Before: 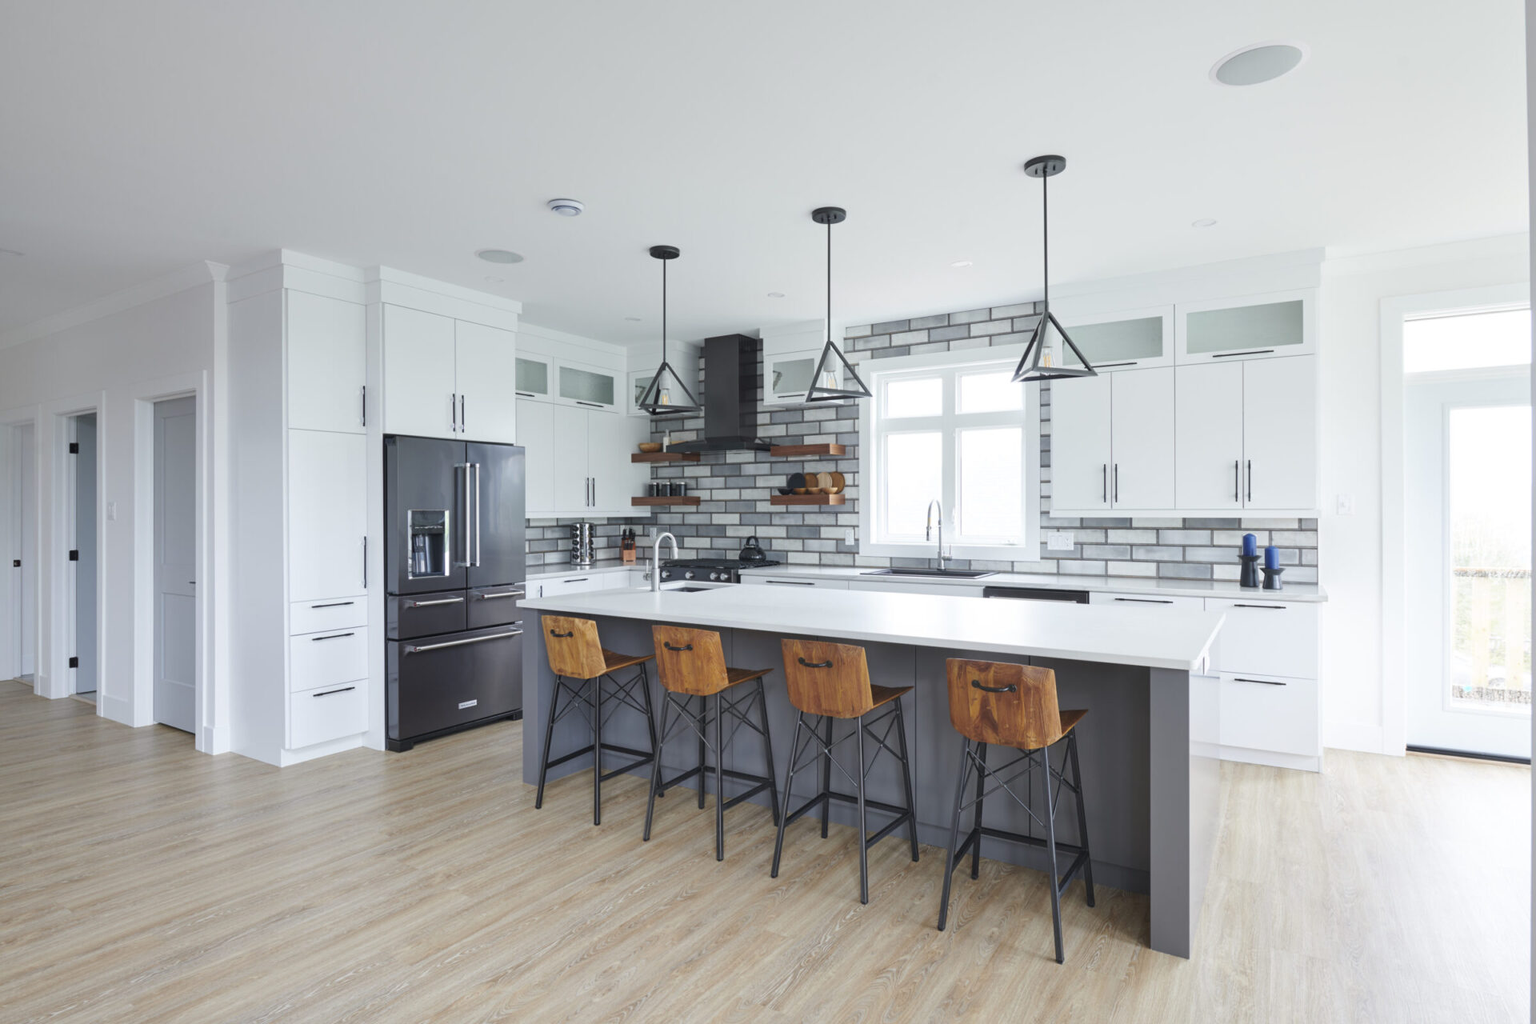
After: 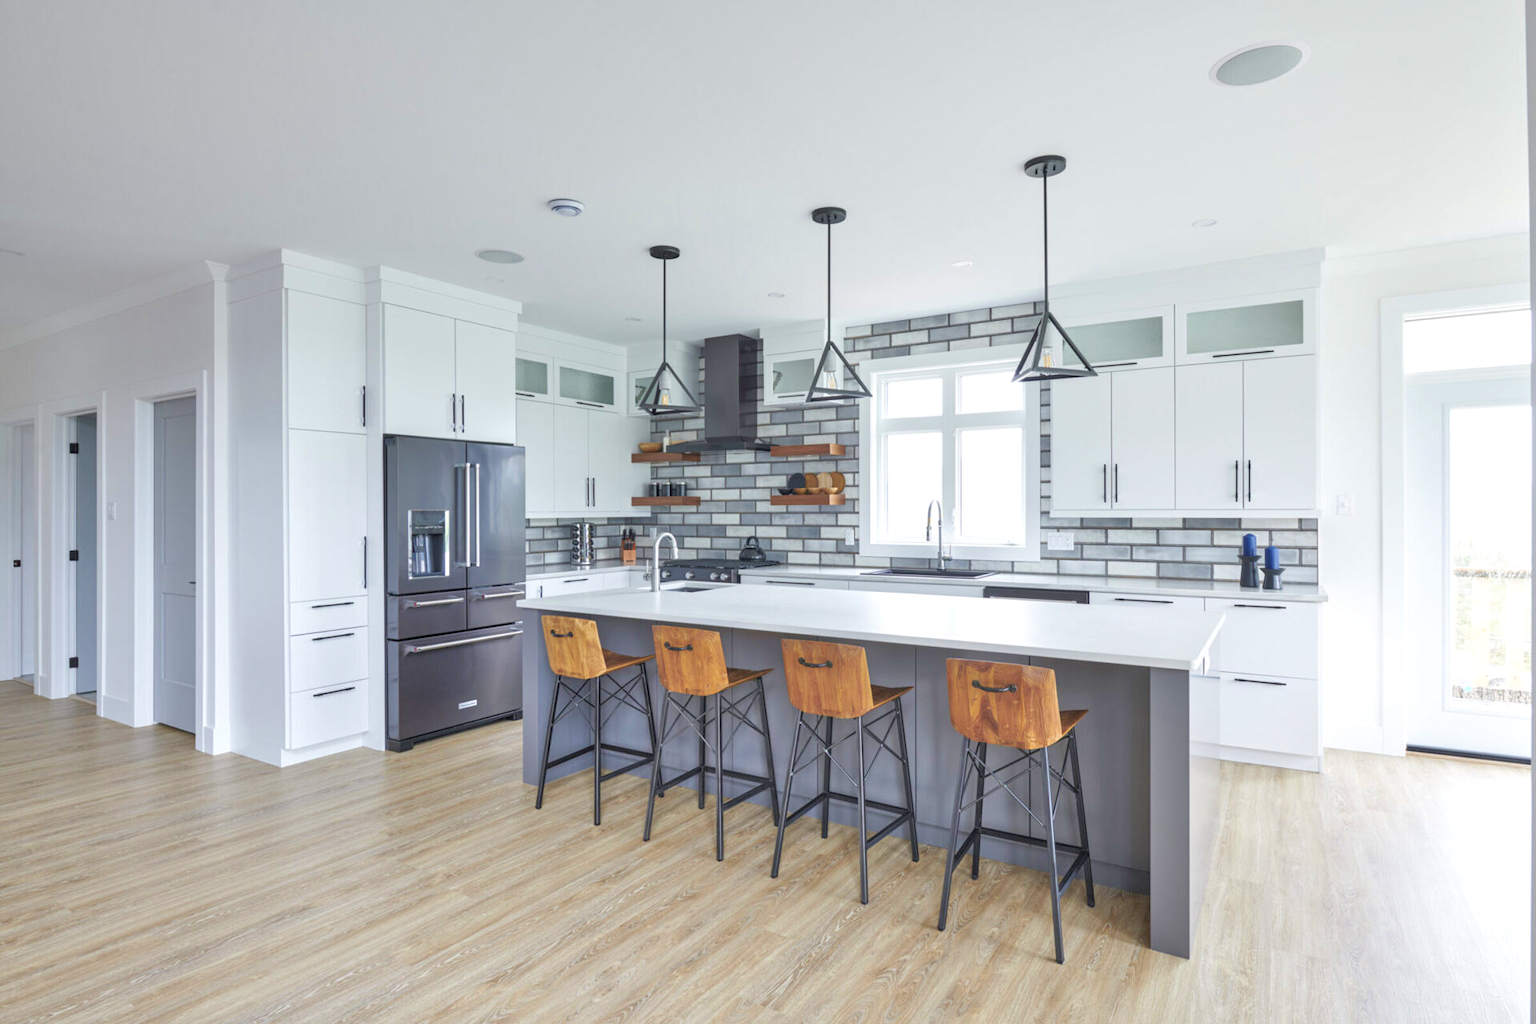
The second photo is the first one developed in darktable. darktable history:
velvia: on, module defaults
local contrast: on, module defaults
tone equalizer: -7 EV 0.15 EV, -6 EV 0.6 EV, -5 EV 1.15 EV, -4 EV 1.33 EV, -3 EV 1.15 EV, -2 EV 0.6 EV, -1 EV 0.15 EV, mask exposure compensation -0.5 EV
